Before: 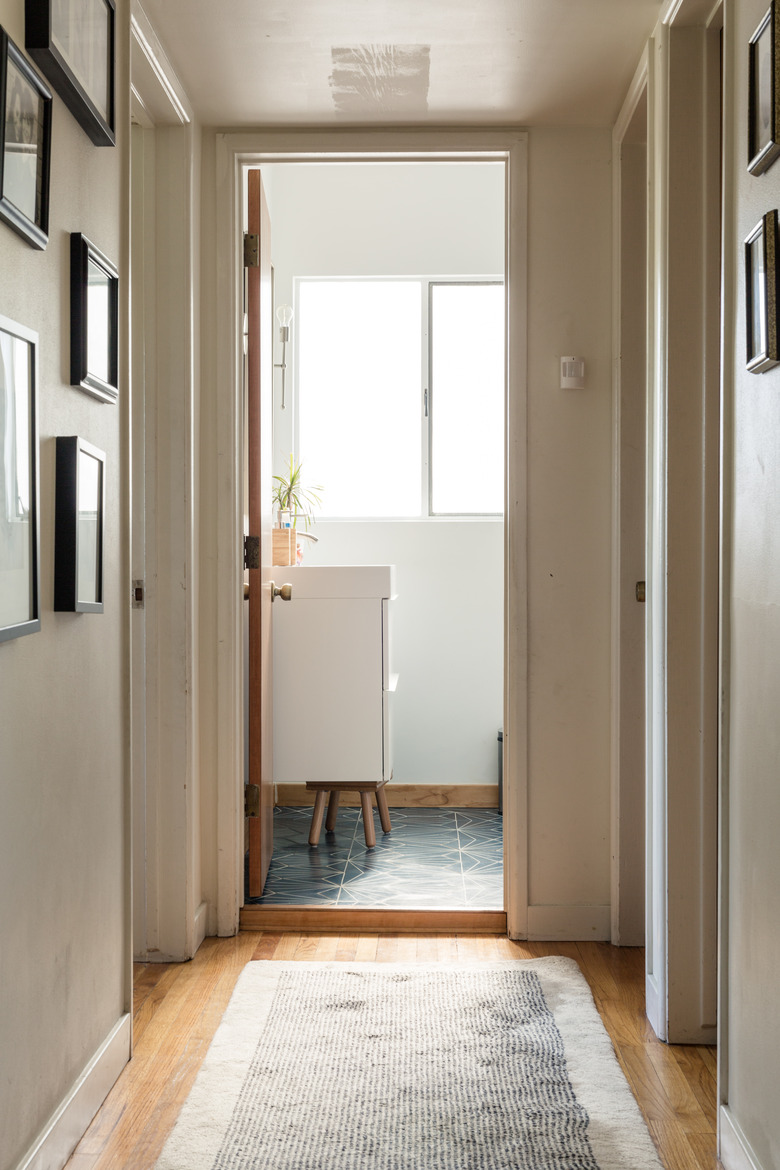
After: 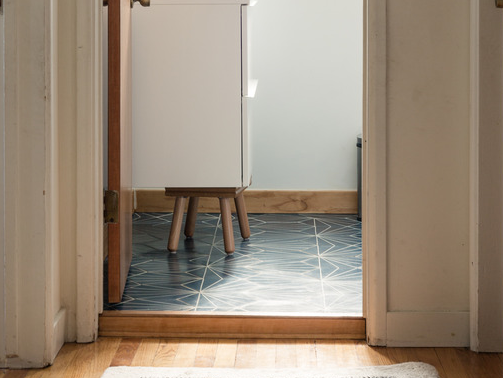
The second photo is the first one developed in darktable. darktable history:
crop: left 18.109%, top 50.78%, right 17.366%, bottom 16.854%
